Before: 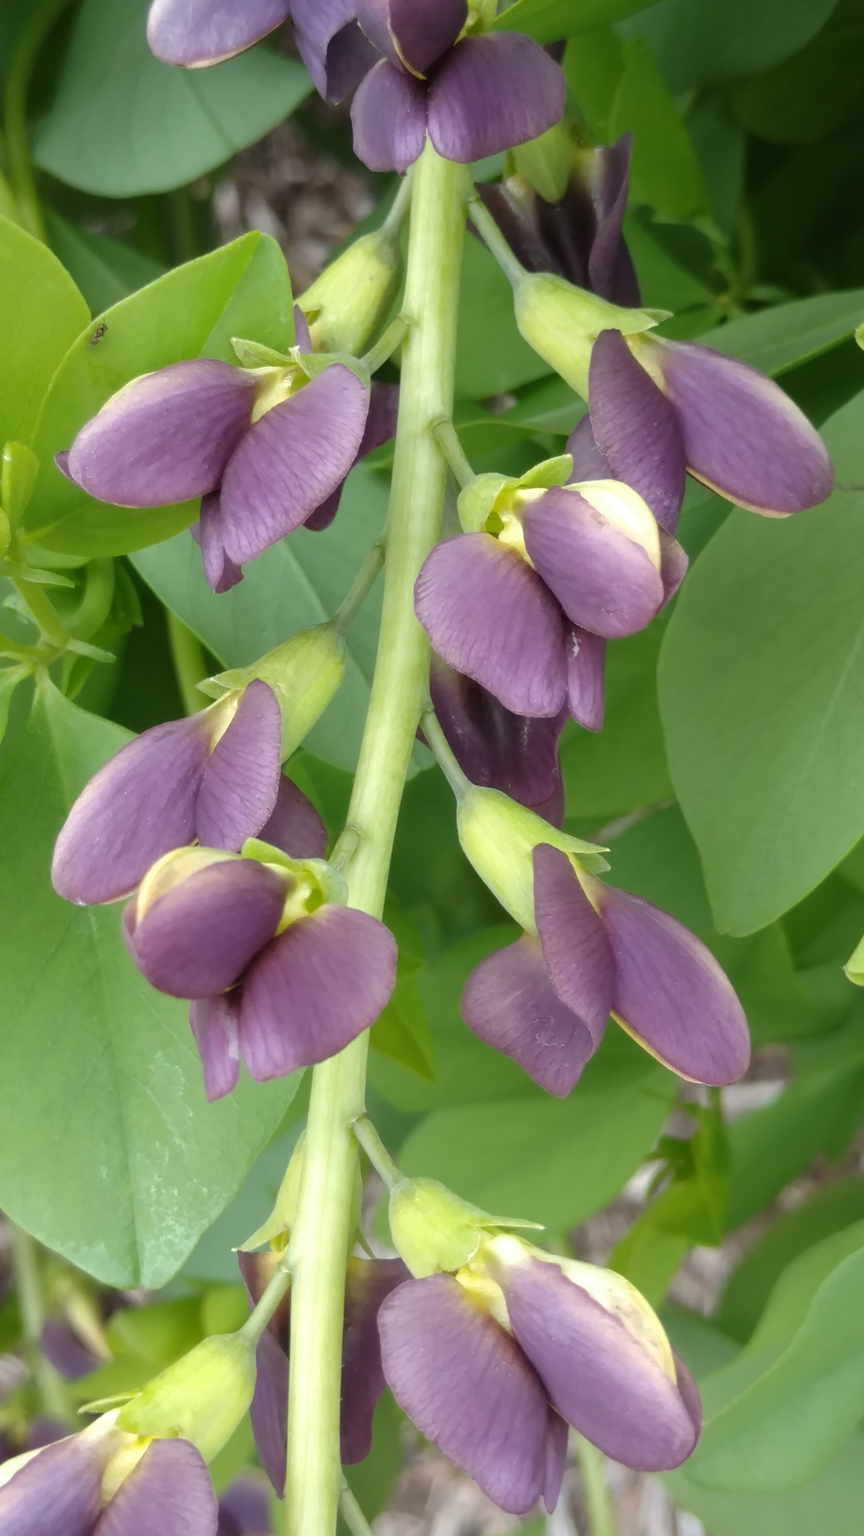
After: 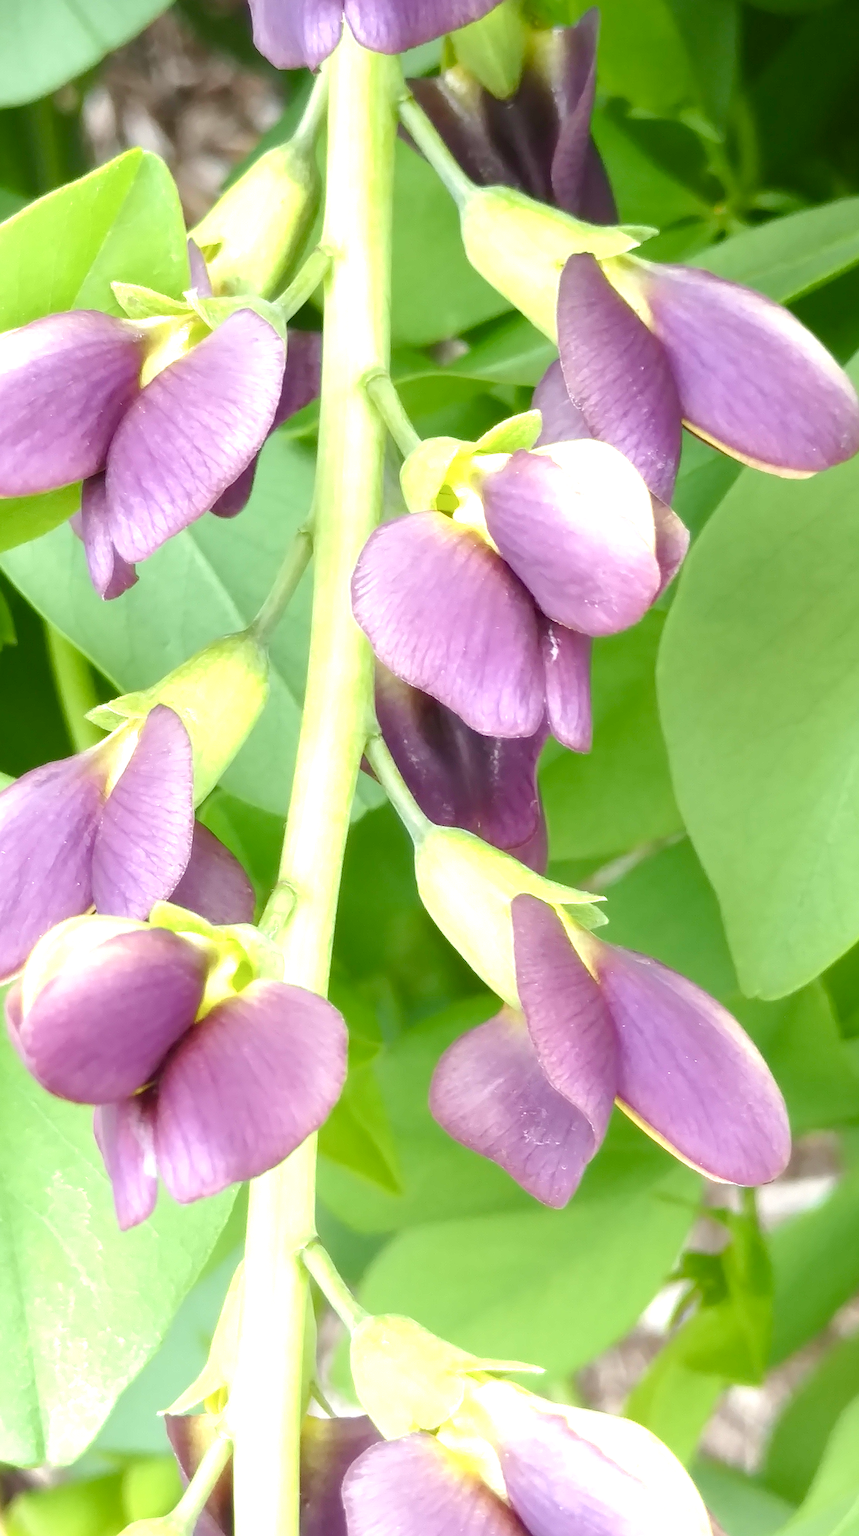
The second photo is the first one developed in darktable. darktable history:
exposure: black level correction 0, exposure 1.2 EV, compensate exposure bias true, compensate highlight preservation false
sharpen: on, module defaults
rotate and perspective: rotation -2.29°, automatic cropping off
color balance rgb: perceptual saturation grading › global saturation 20%, perceptual saturation grading › highlights -25%, perceptual saturation grading › shadows 25%
velvia: strength 9.25%
crop: left 16.768%, top 8.653%, right 8.362%, bottom 12.485%
